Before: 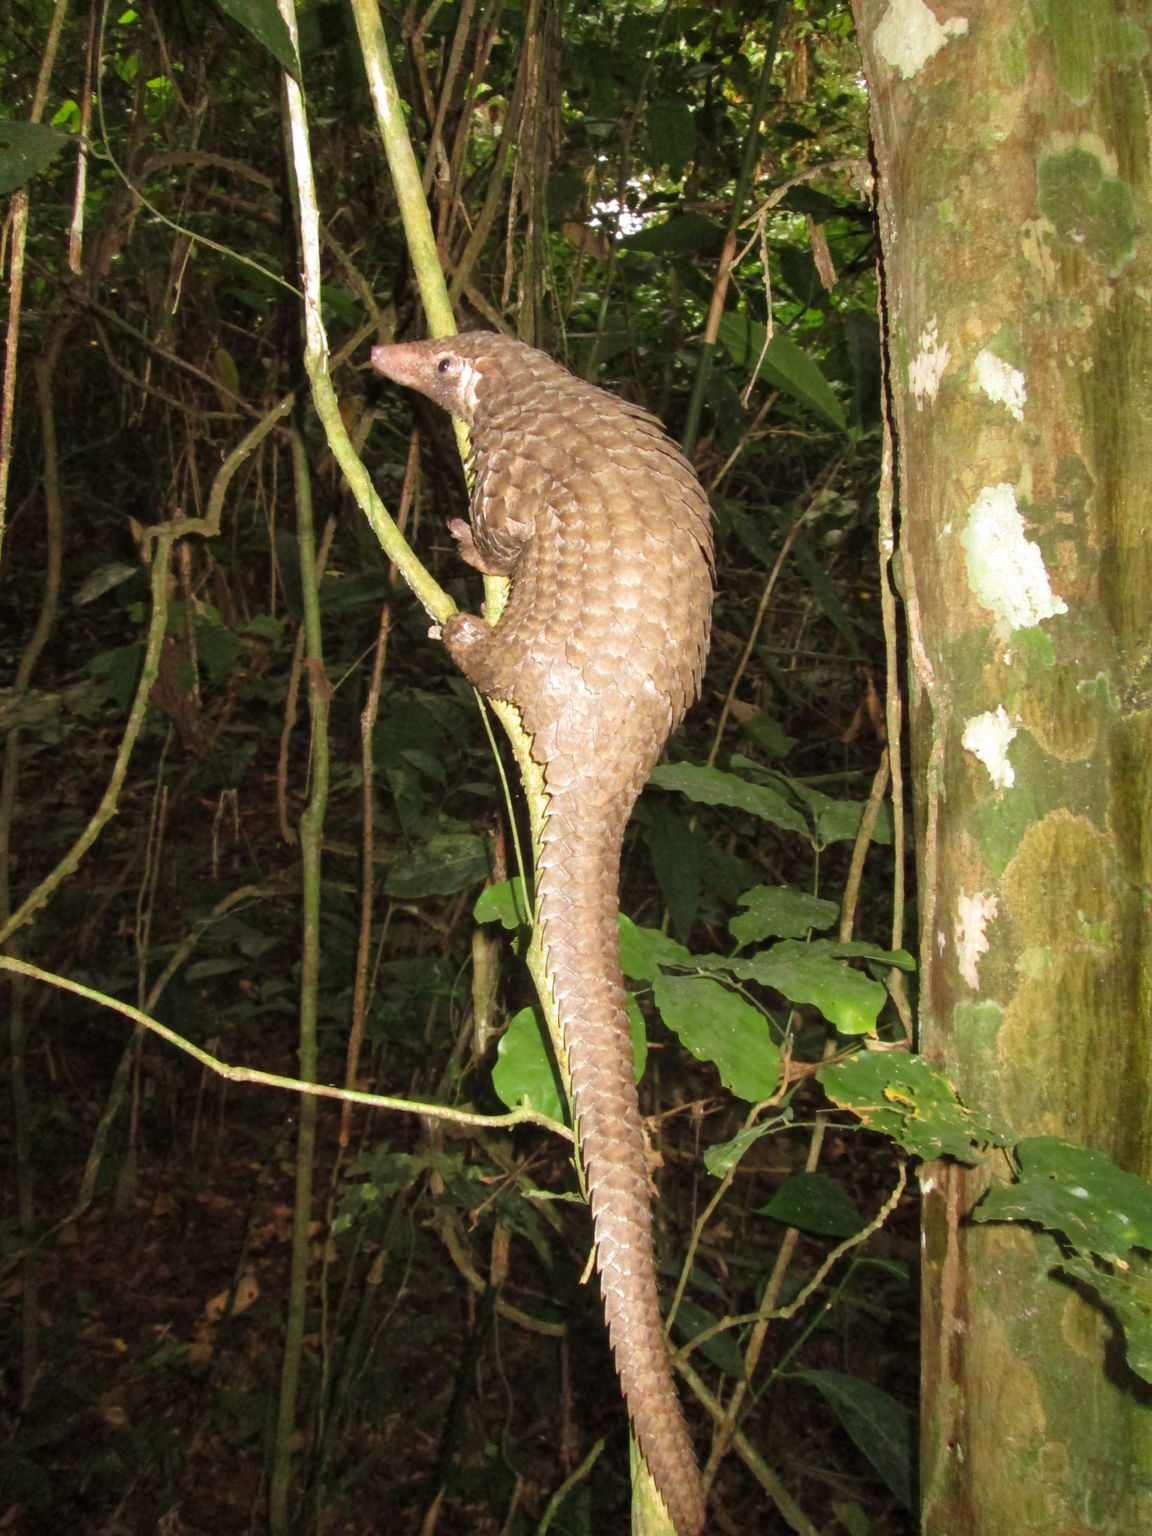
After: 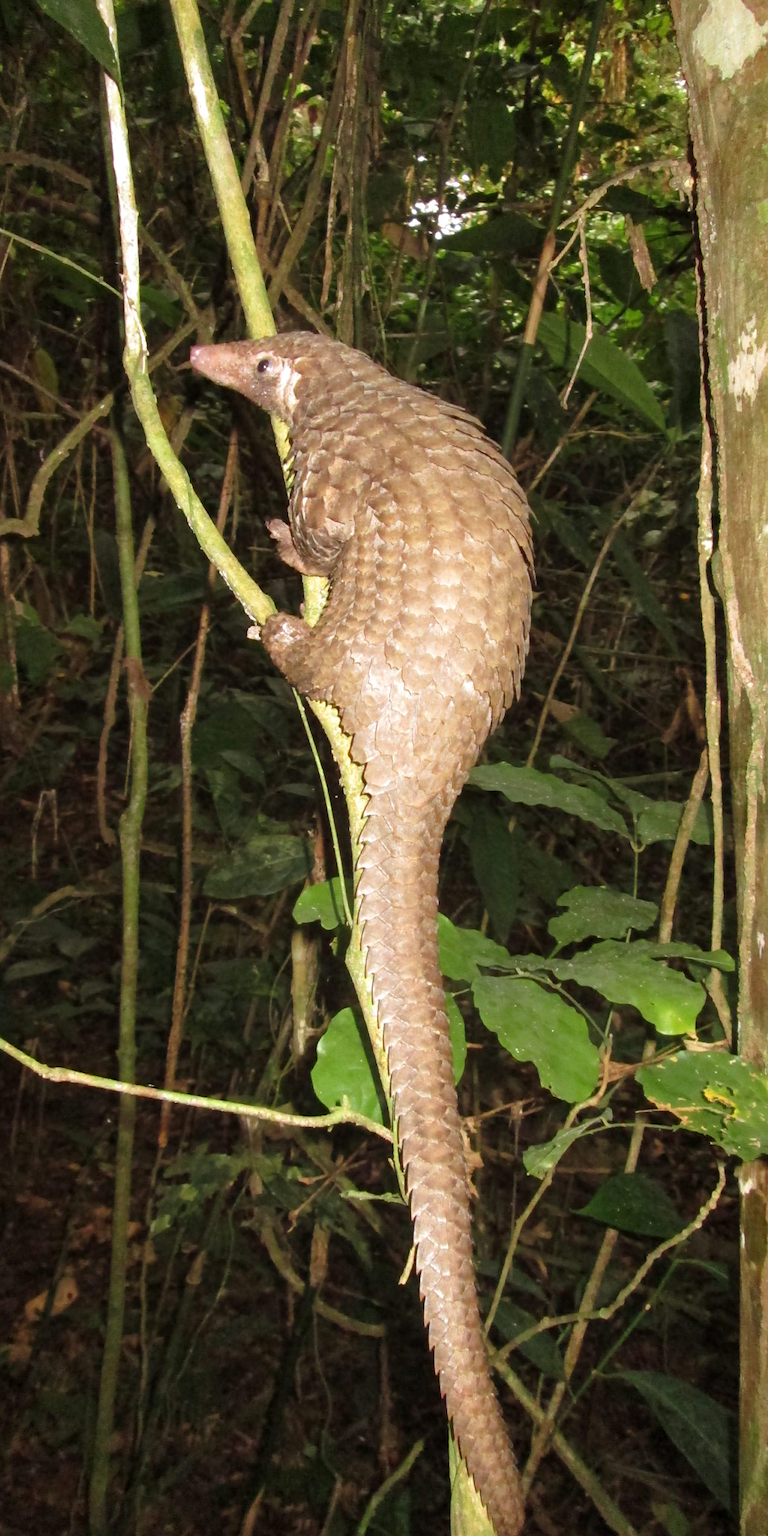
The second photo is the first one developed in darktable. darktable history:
sharpen: amount 0.2
crop and rotate: left 15.754%, right 17.579%
